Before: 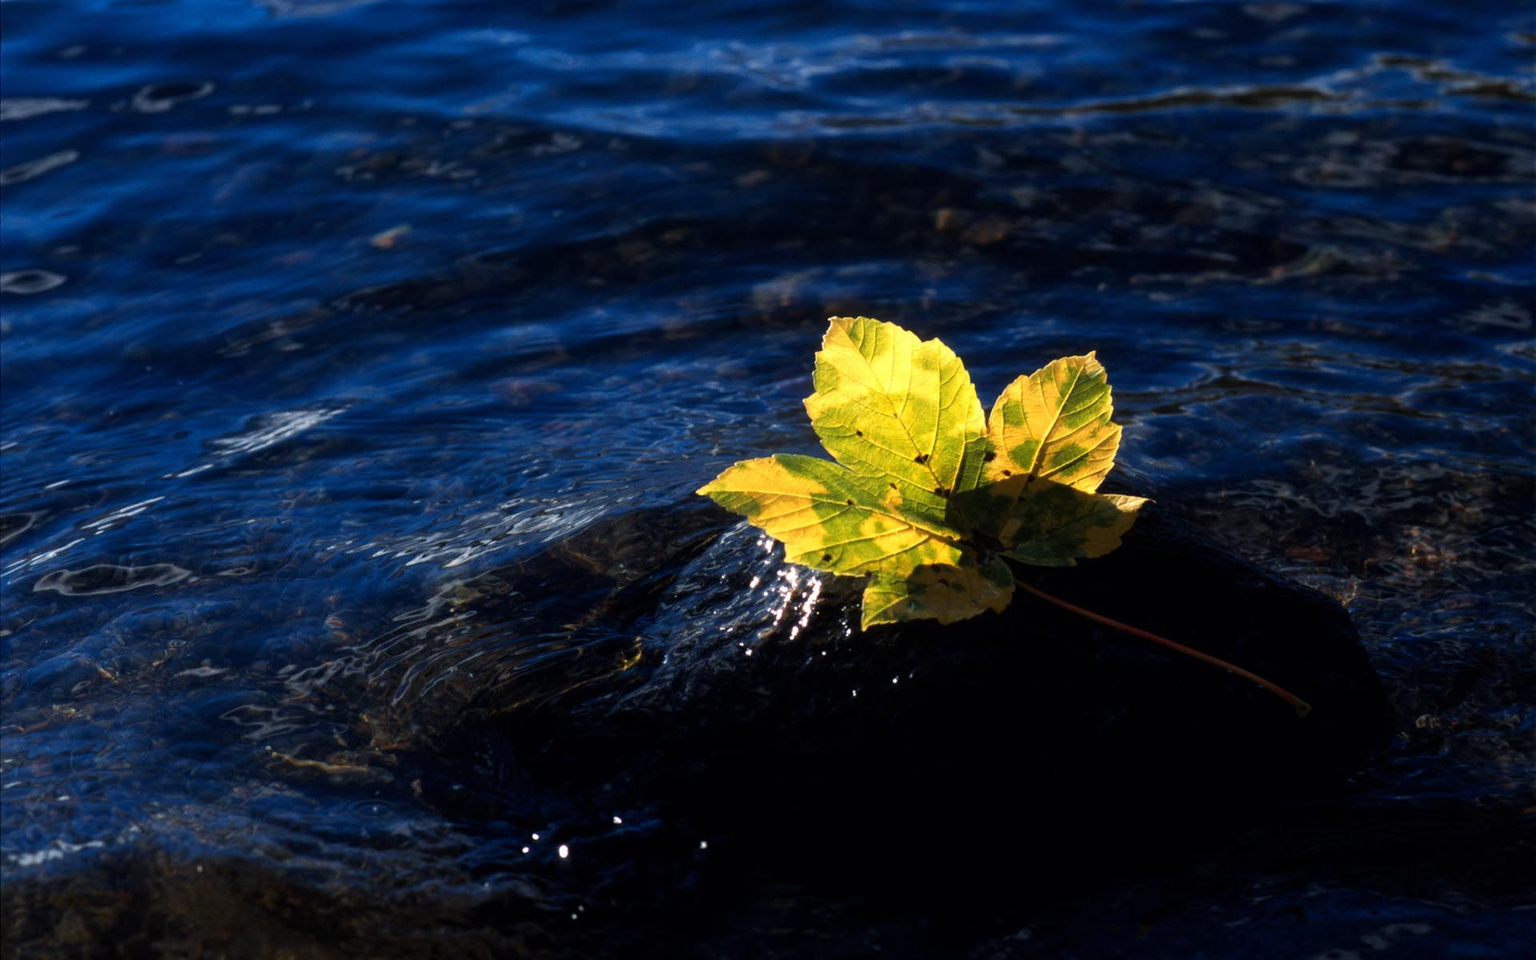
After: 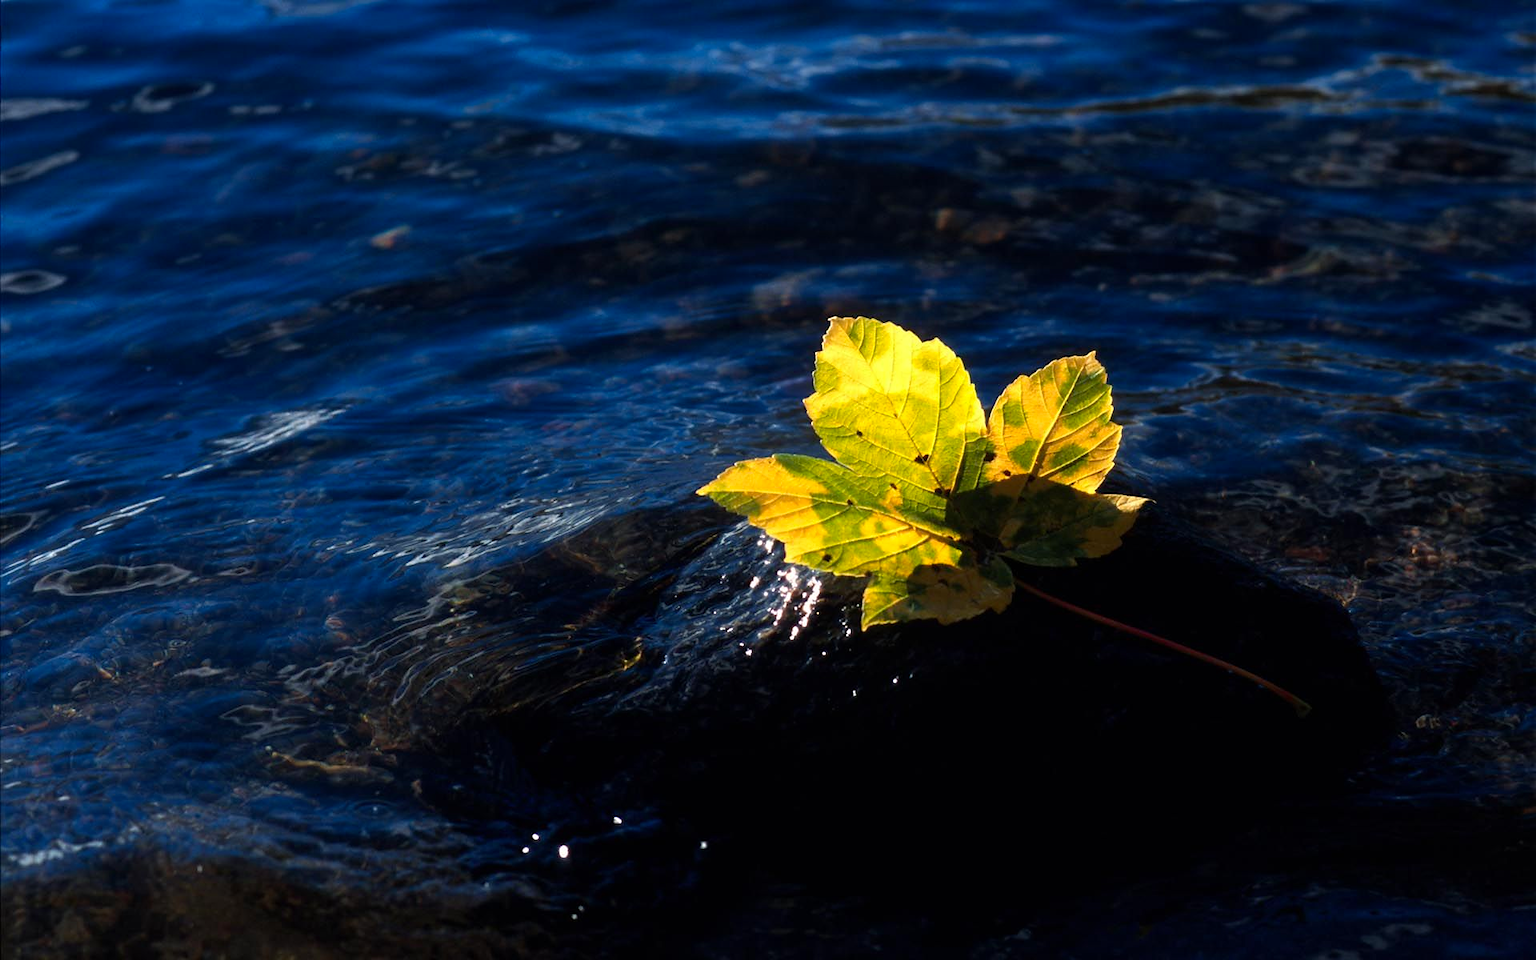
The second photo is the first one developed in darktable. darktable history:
sharpen: radius 1, threshold 1
color calibration: output R [0.946, 0.065, -0.013, 0], output G [-0.246, 1.264, -0.017, 0], output B [0.046, -0.098, 1.05, 0], illuminant custom, x 0.344, y 0.359, temperature 5045.54 K
